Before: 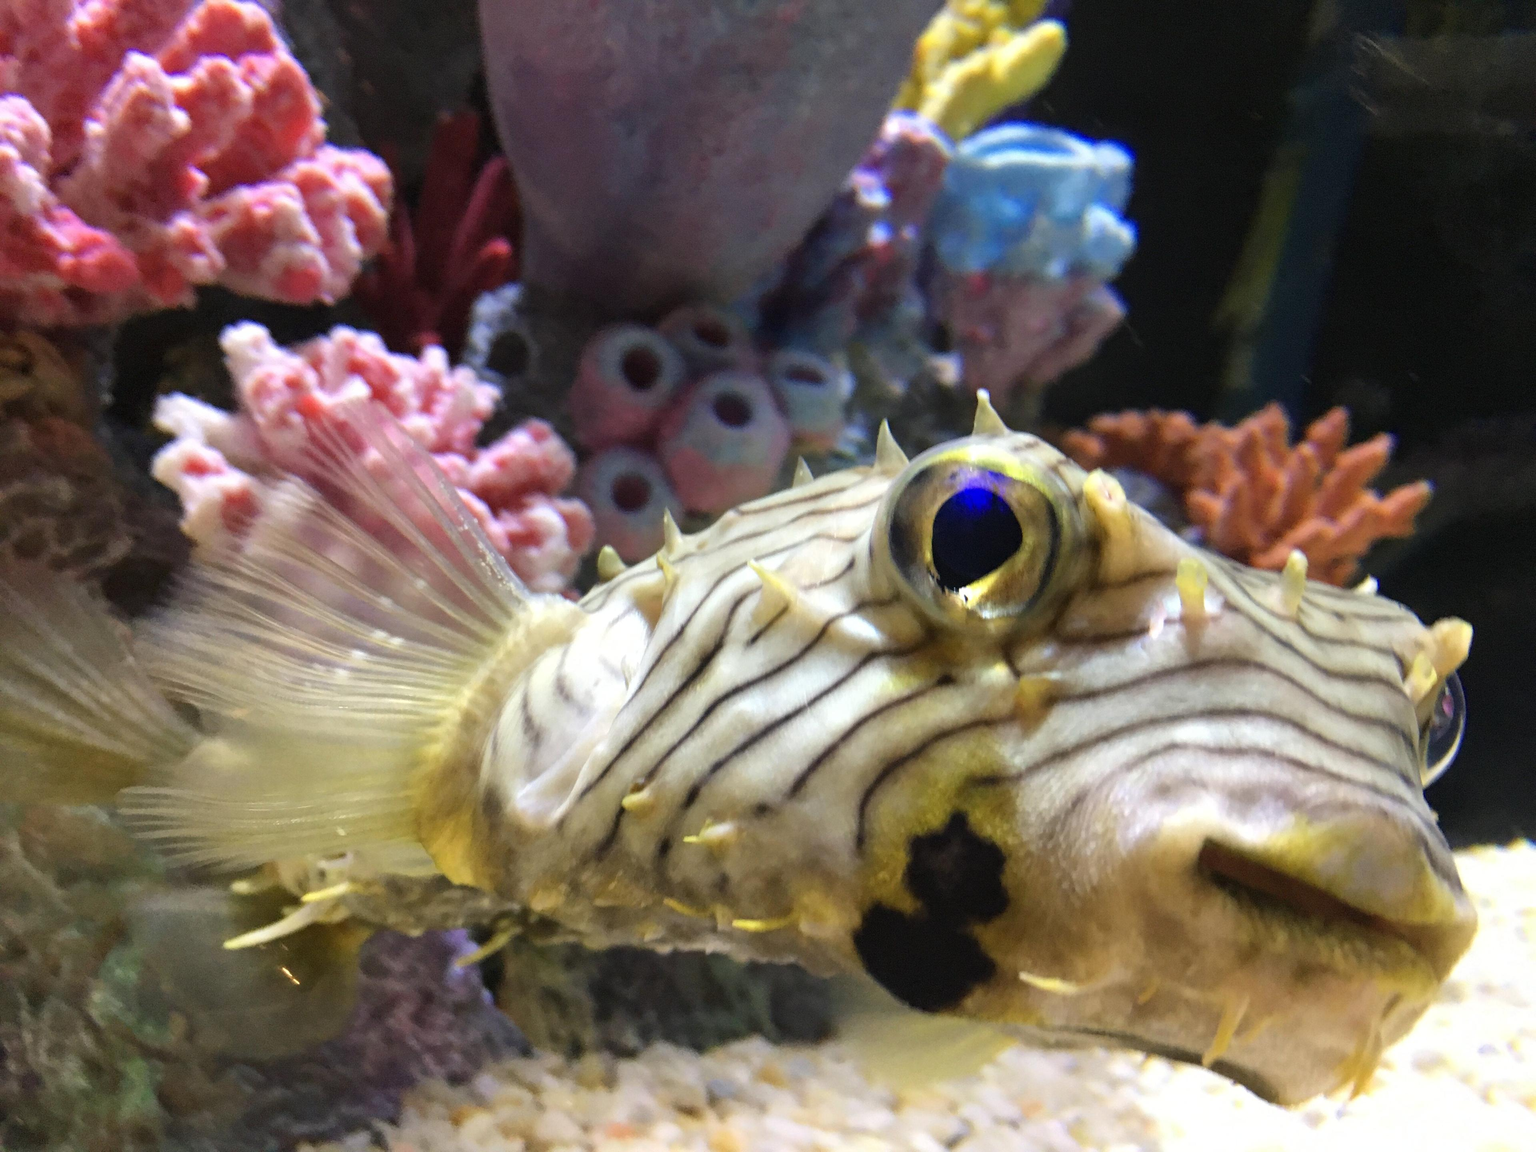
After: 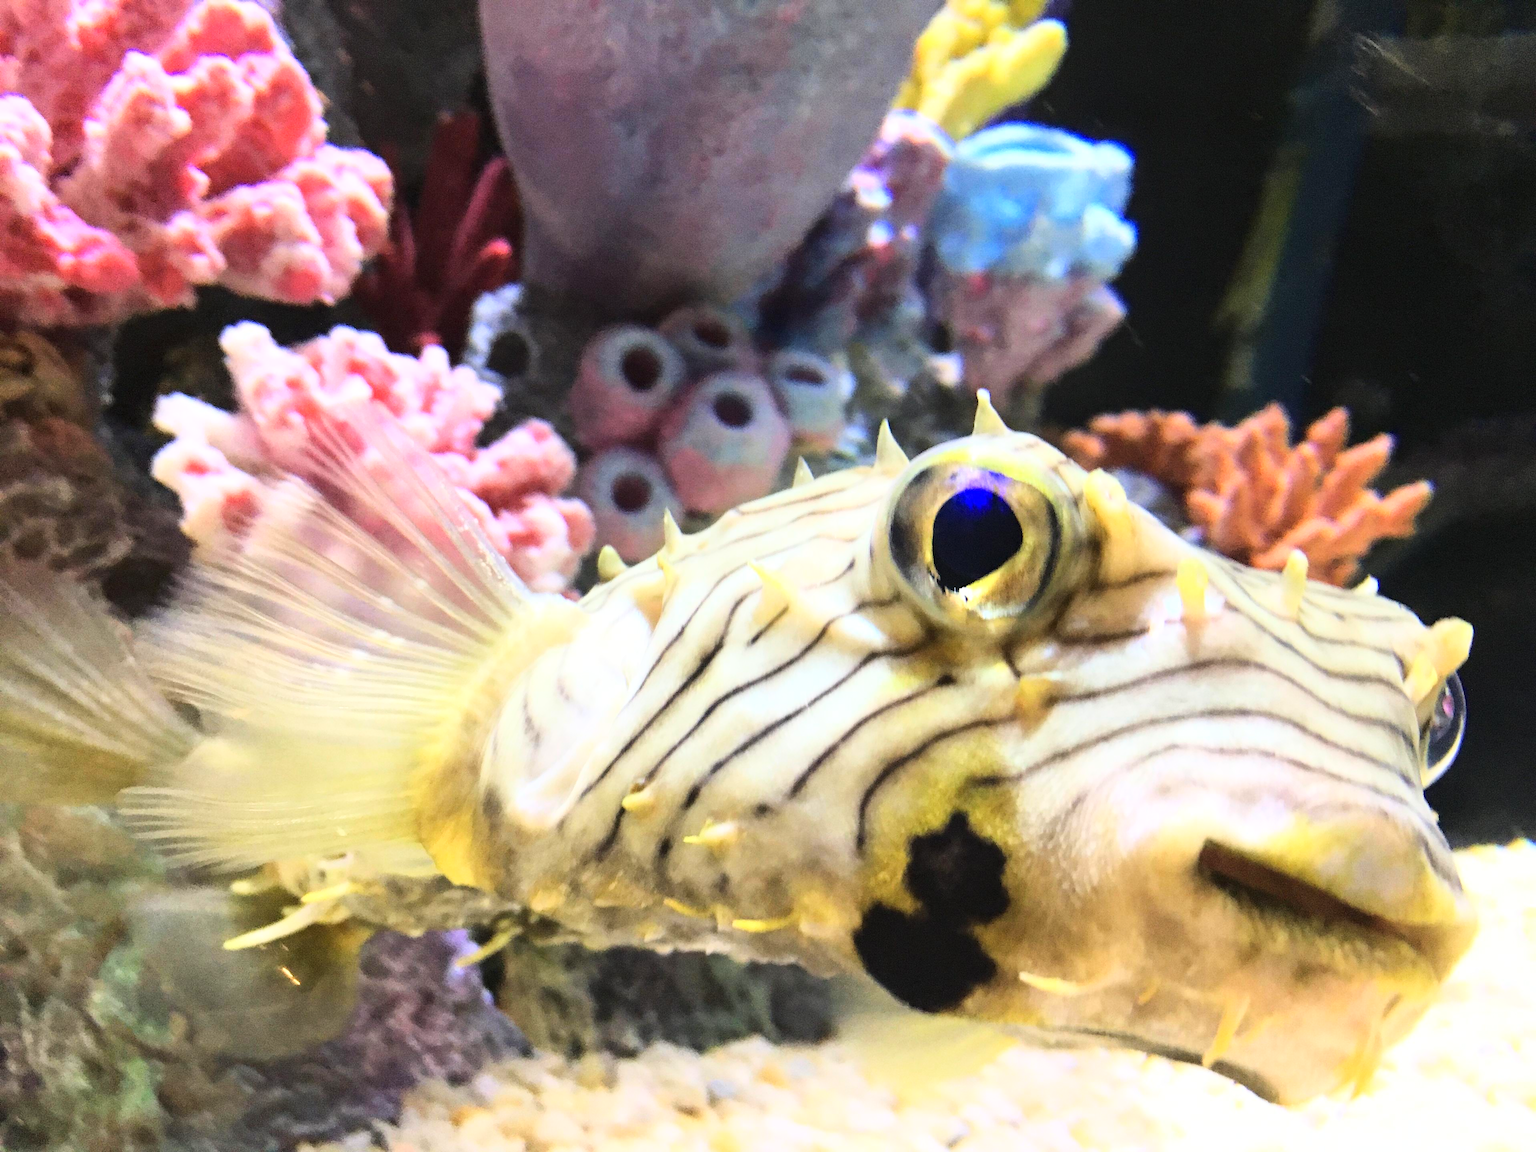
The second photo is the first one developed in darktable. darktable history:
base curve: curves: ch0 [(0, 0) (0.018, 0.026) (0.143, 0.37) (0.33, 0.731) (0.458, 0.853) (0.735, 0.965) (0.905, 0.986) (1, 1)]
